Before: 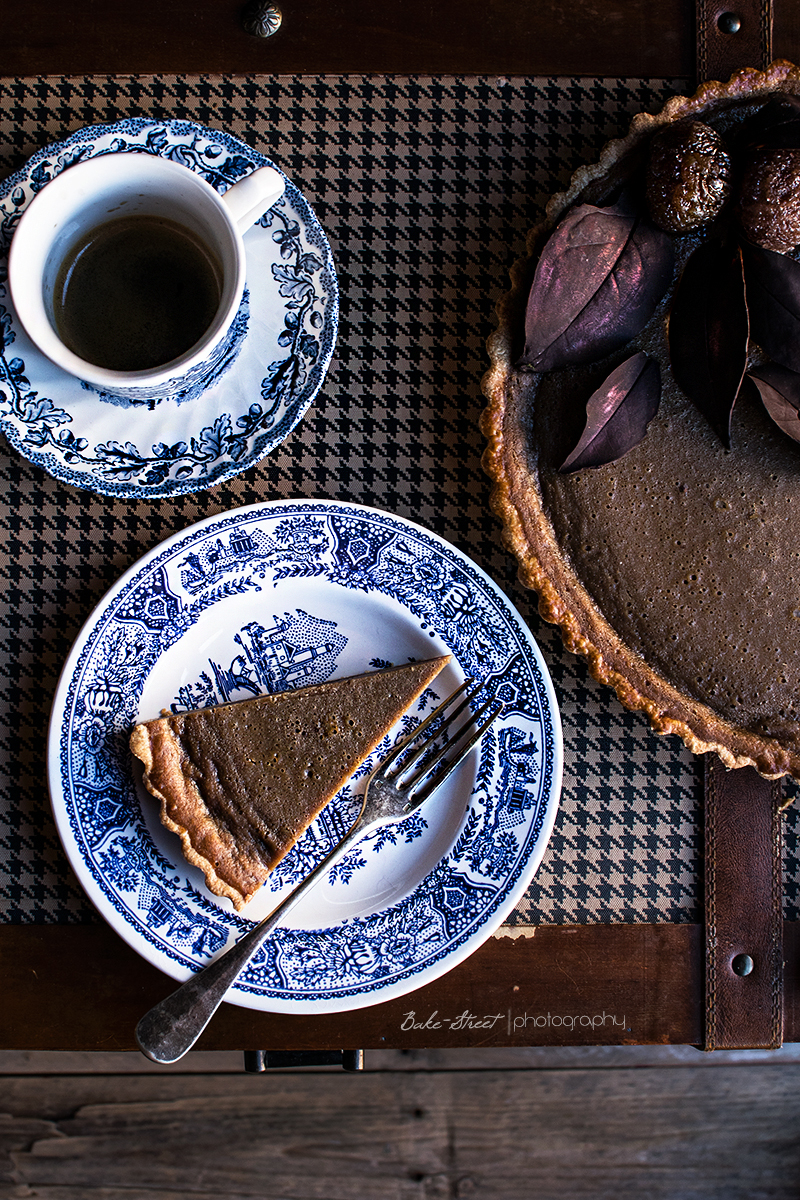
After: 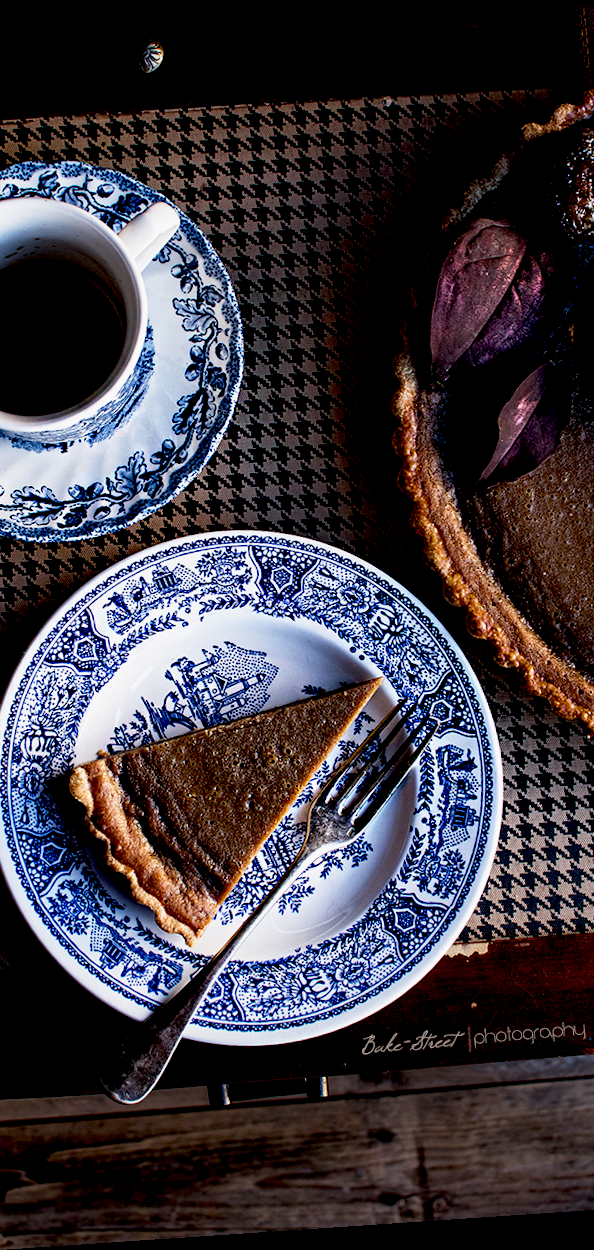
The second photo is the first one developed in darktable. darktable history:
exposure: black level correction 0.029, exposure -0.073 EV, compensate highlight preservation false
rotate and perspective: rotation -4.2°, shear 0.006, automatic cropping off
crop and rotate: left 13.409%, right 19.924%
